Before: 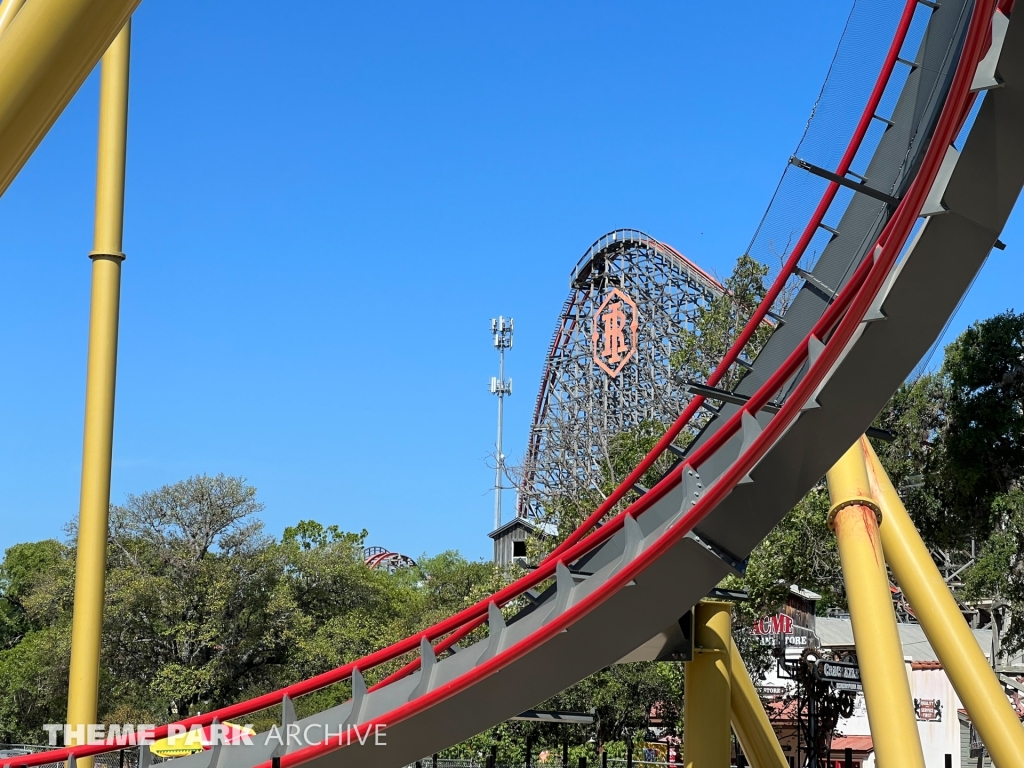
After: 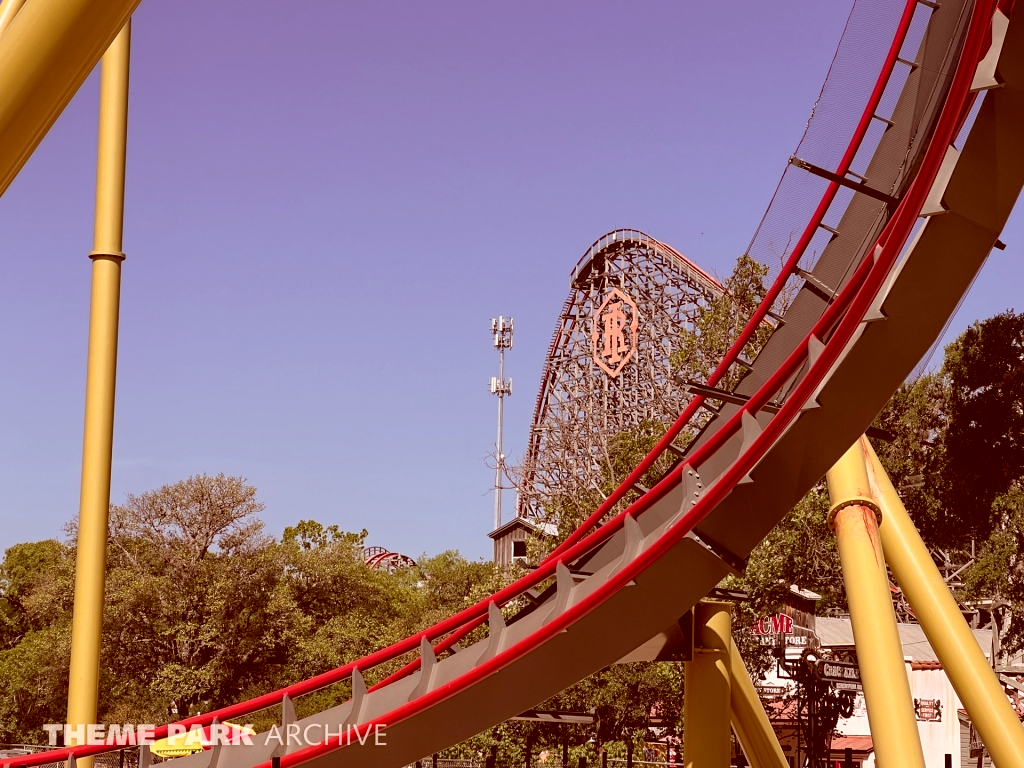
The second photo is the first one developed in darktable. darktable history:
haze removal: compatibility mode true, adaptive false
color correction: highlights a* 9.3, highlights b* 8.83, shadows a* 39.88, shadows b* 39.87, saturation 0.779
